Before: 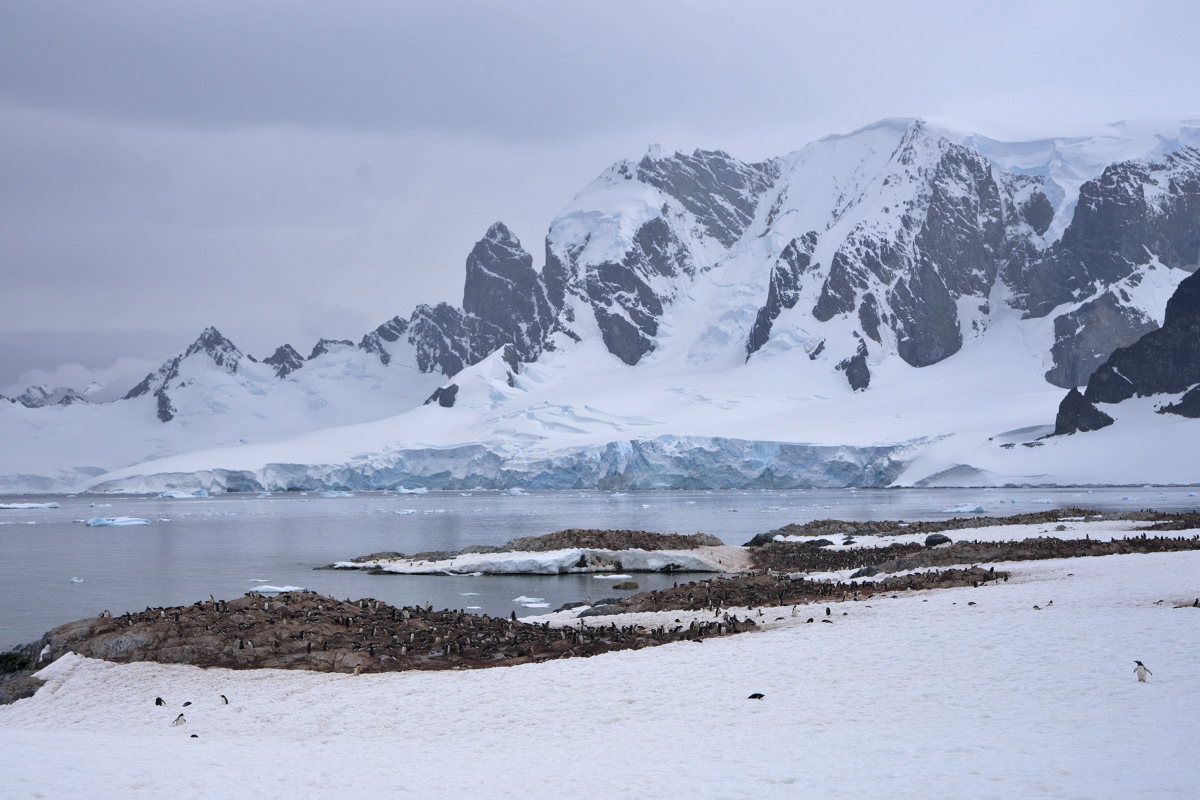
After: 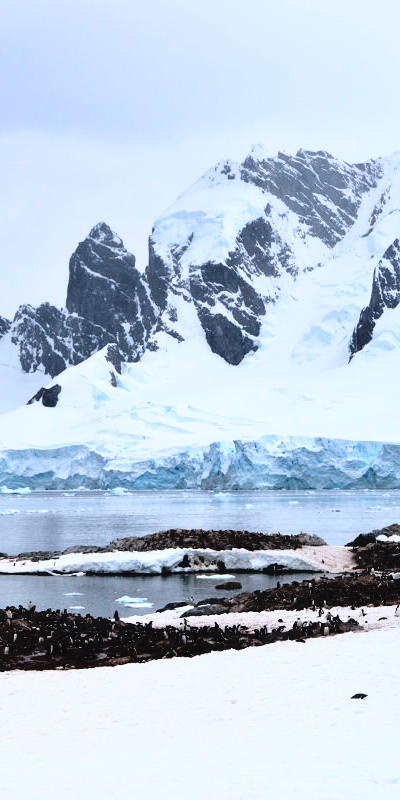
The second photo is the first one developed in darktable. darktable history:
crop: left 33.161%, right 33.503%
base curve: curves: ch0 [(0, 0) (0.073, 0.04) (0.157, 0.139) (0.492, 0.492) (0.758, 0.758) (1, 1)], preserve colors none
tone curve: curves: ch0 [(0, 0) (0.003, 0.03) (0.011, 0.022) (0.025, 0.018) (0.044, 0.031) (0.069, 0.035) (0.1, 0.04) (0.136, 0.046) (0.177, 0.063) (0.224, 0.087) (0.277, 0.15) (0.335, 0.252) (0.399, 0.354) (0.468, 0.475) (0.543, 0.602) (0.623, 0.73) (0.709, 0.856) (0.801, 0.945) (0.898, 0.987) (1, 1)], color space Lab, linked channels, preserve colors none
haze removal: strength -0.1, compatibility mode true, adaptive false
